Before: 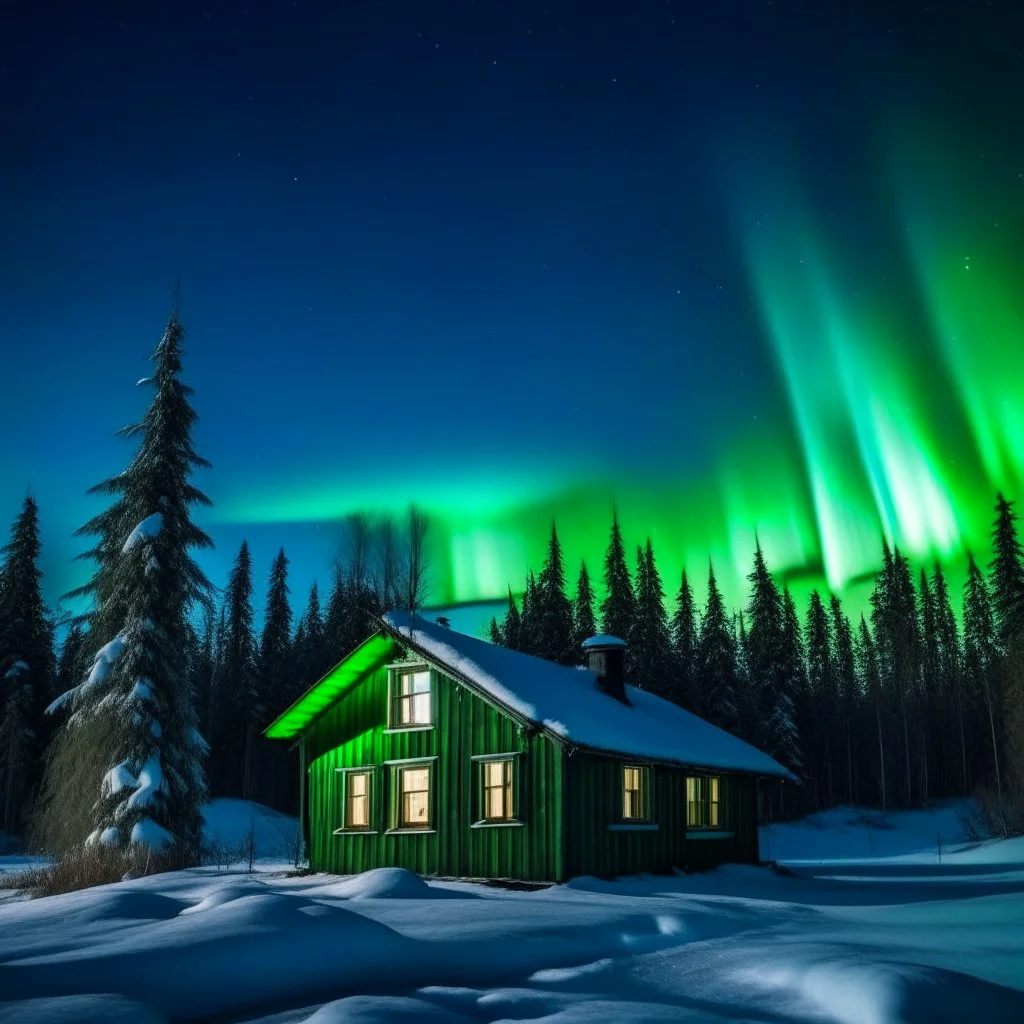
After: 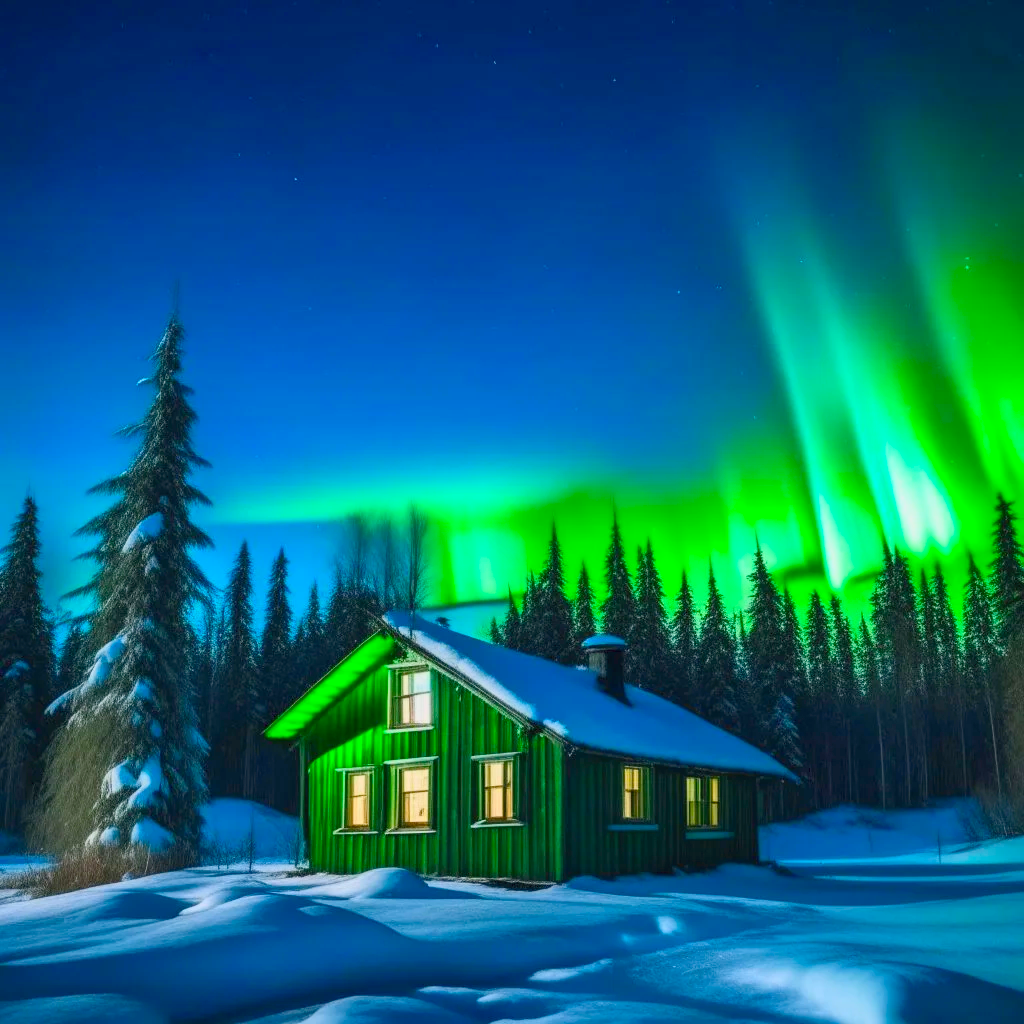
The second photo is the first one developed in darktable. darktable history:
contrast brightness saturation: contrast 0.236, brightness 0.265, saturation 0.391
color balance rgb: shadows lift › chroma 0.958%, shadows lift › hue 111.53°, perceptual saturation grading › global saturation 19.748%, contrast -20.442%
